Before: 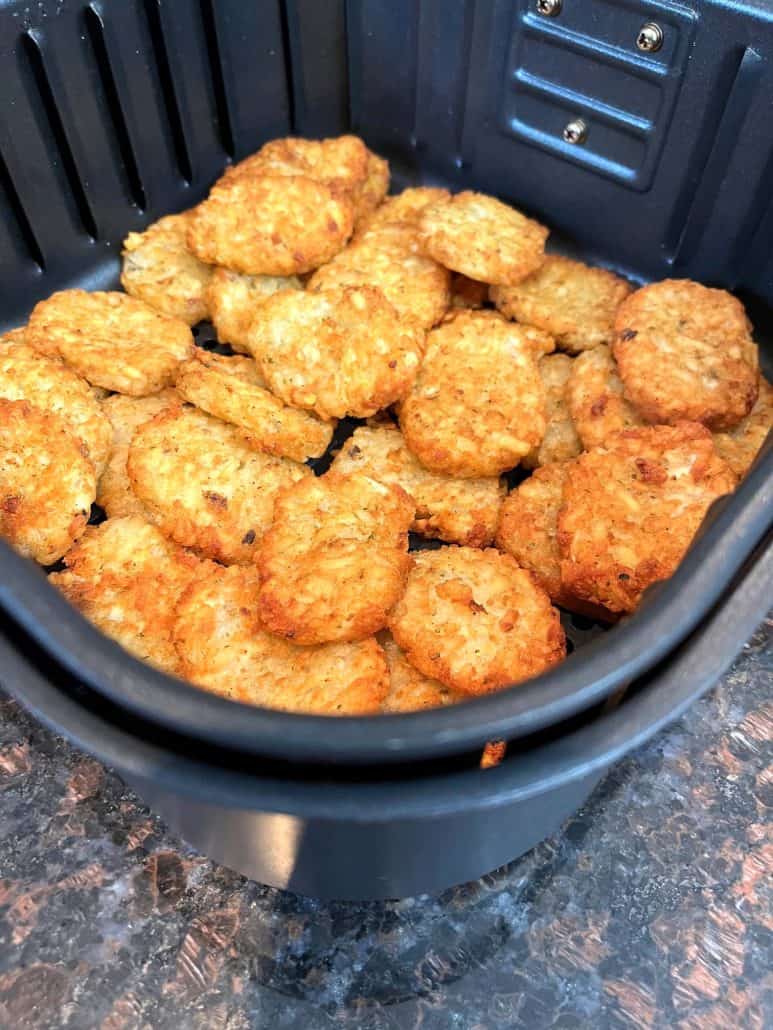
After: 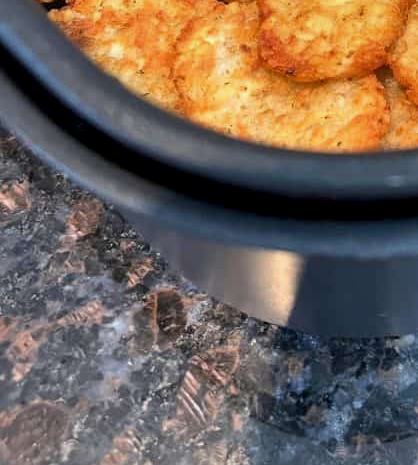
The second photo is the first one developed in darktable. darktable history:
crop and rotate: top 54.716%, right 45.866%, bottom 0.139%
exposure: exposure -0.155 EV, compensate exposure bias true, compensate highlight preservation false
shadows and highlights: low approximation 0.01, soften with gaussian
local contrast: mode bilateral grid, contrast 19, coarseness 51, detail 129%, midtone range 0.2
